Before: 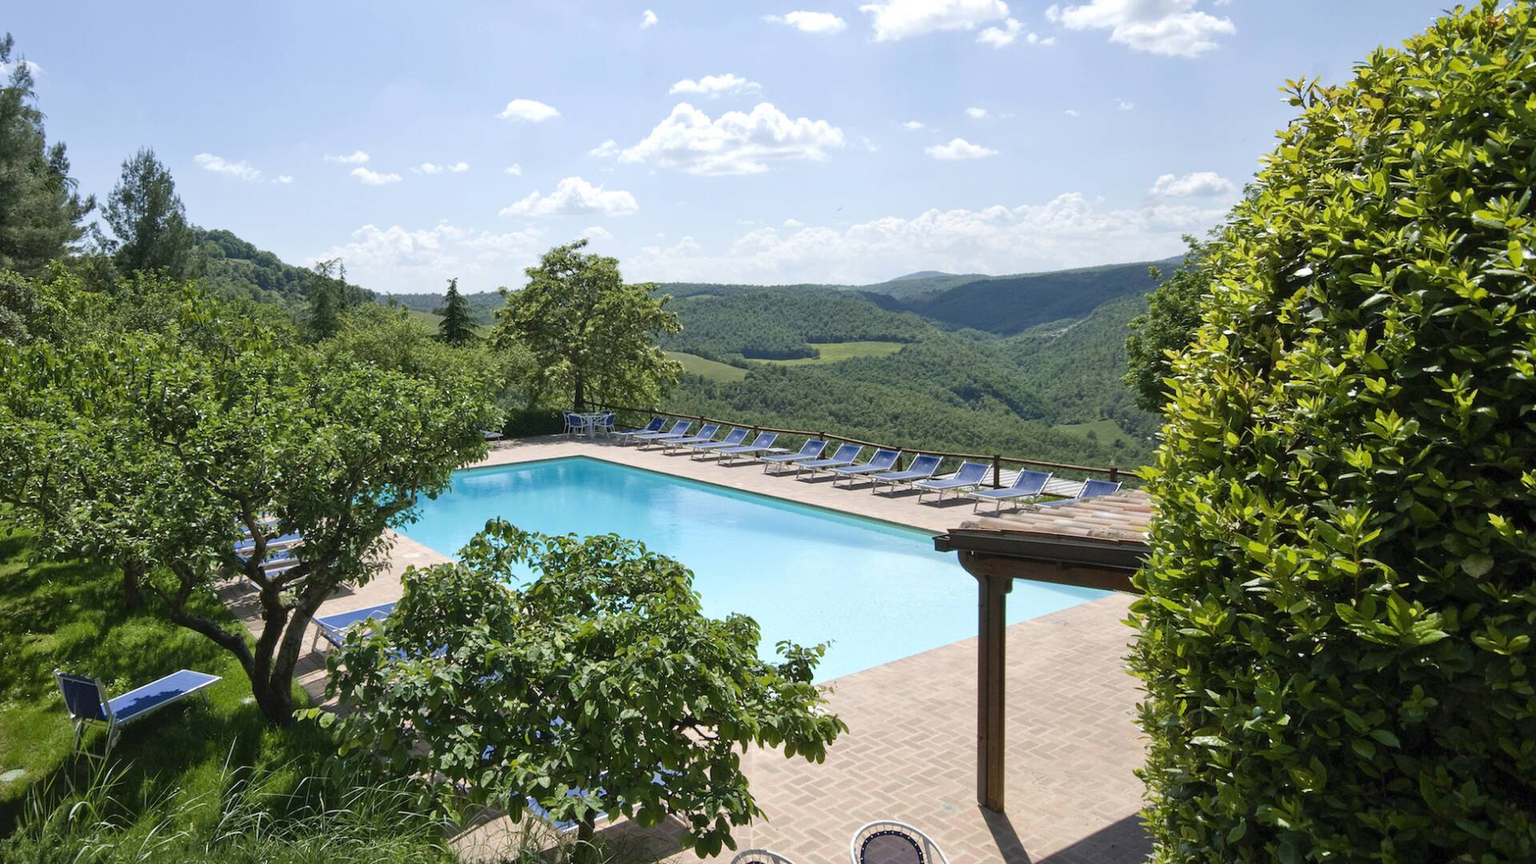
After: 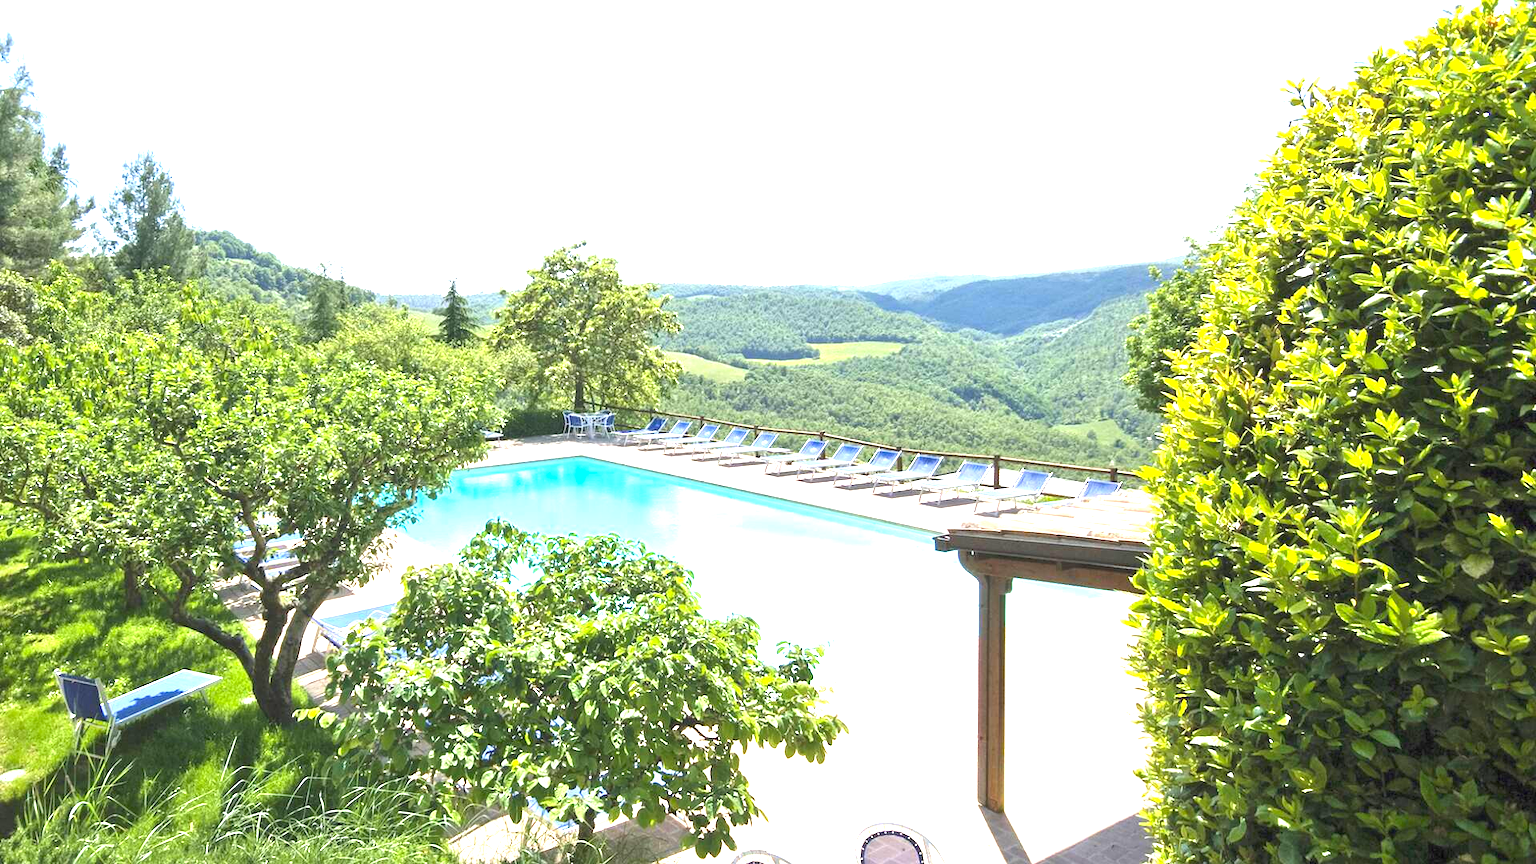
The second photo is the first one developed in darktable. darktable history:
exposure: black level correction 0, exposure 1.948 EV, compensate highlight preservation false
contrast brightness saturation: contrast 0.034, brightness 0.069, saturation 0.129
